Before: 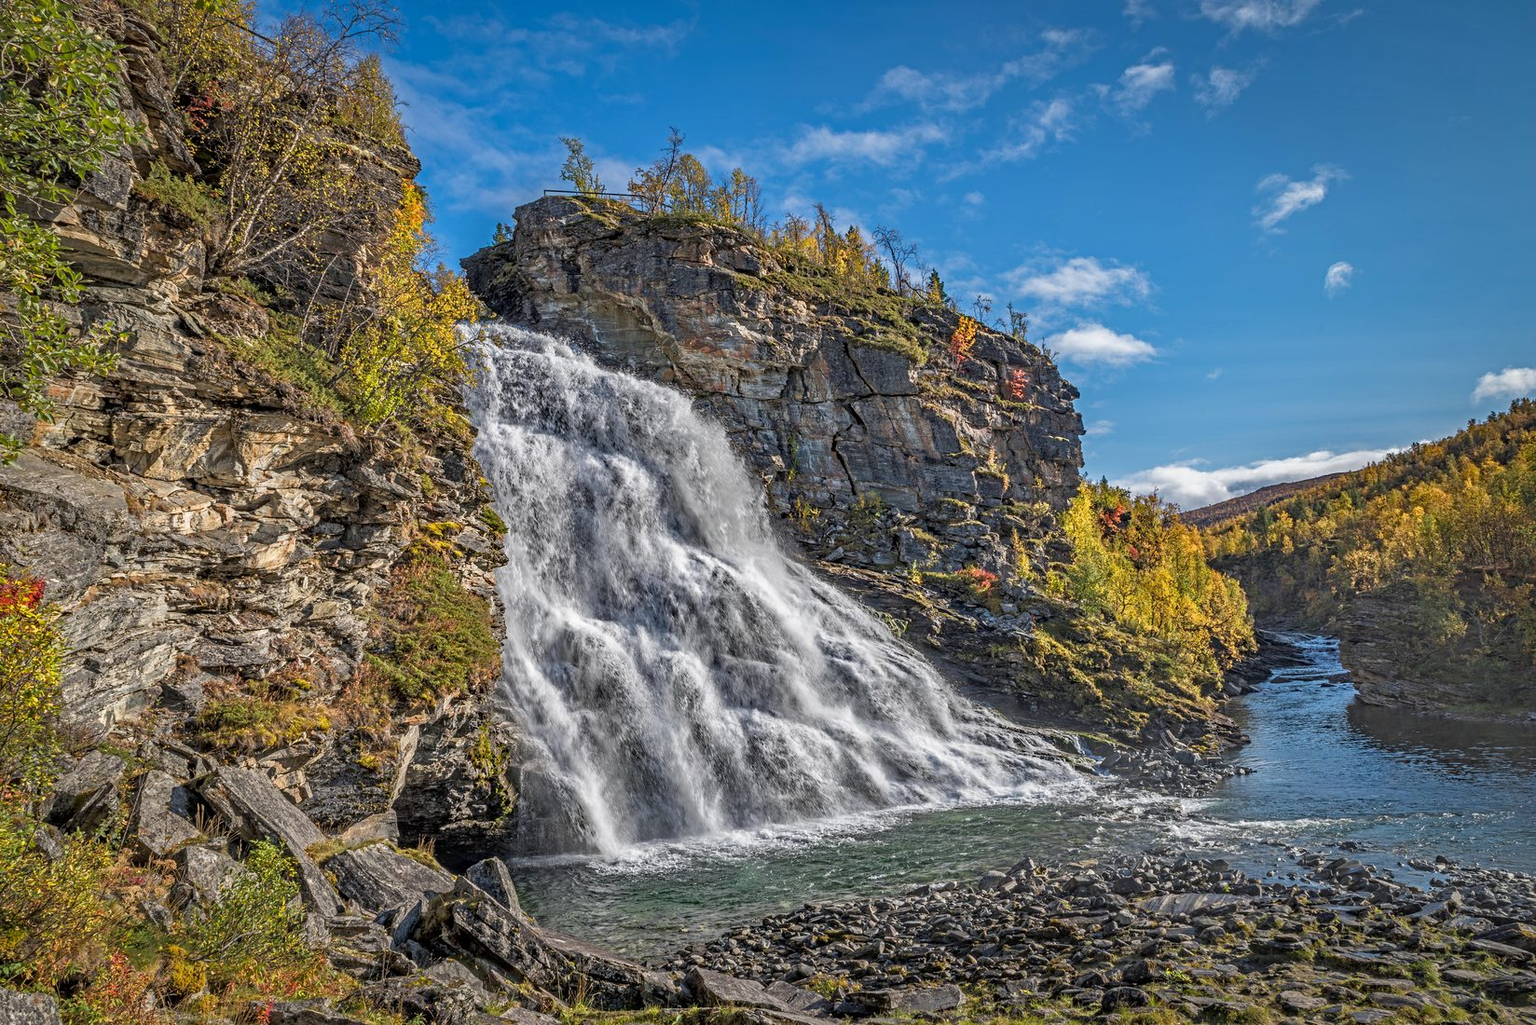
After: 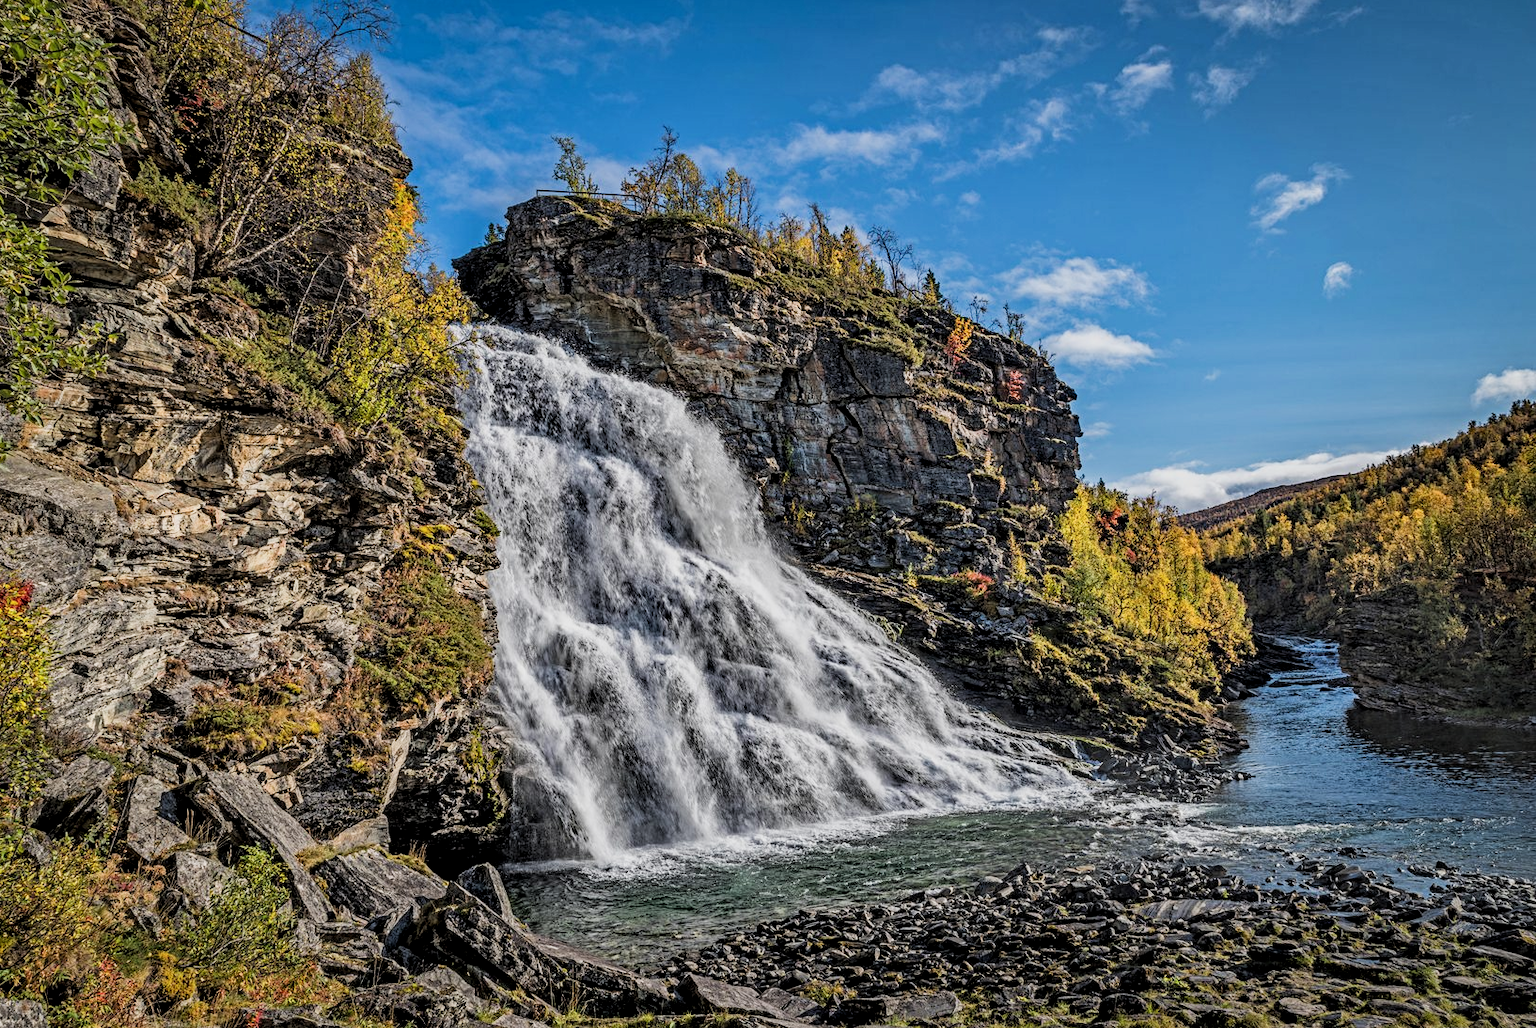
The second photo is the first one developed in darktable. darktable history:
crop and rotate: left 0.835%, top 0.253%, bottom 0.247%
local contrast: highlights 101%, shadows 100%, detail 120%, midtone range 0.2
filmic rgb: black relative exposure -5.15 EV, white relative exposure 3.96 EV, hardness 2.89, contrast 1.3, highlights saturation mix -29.05%
